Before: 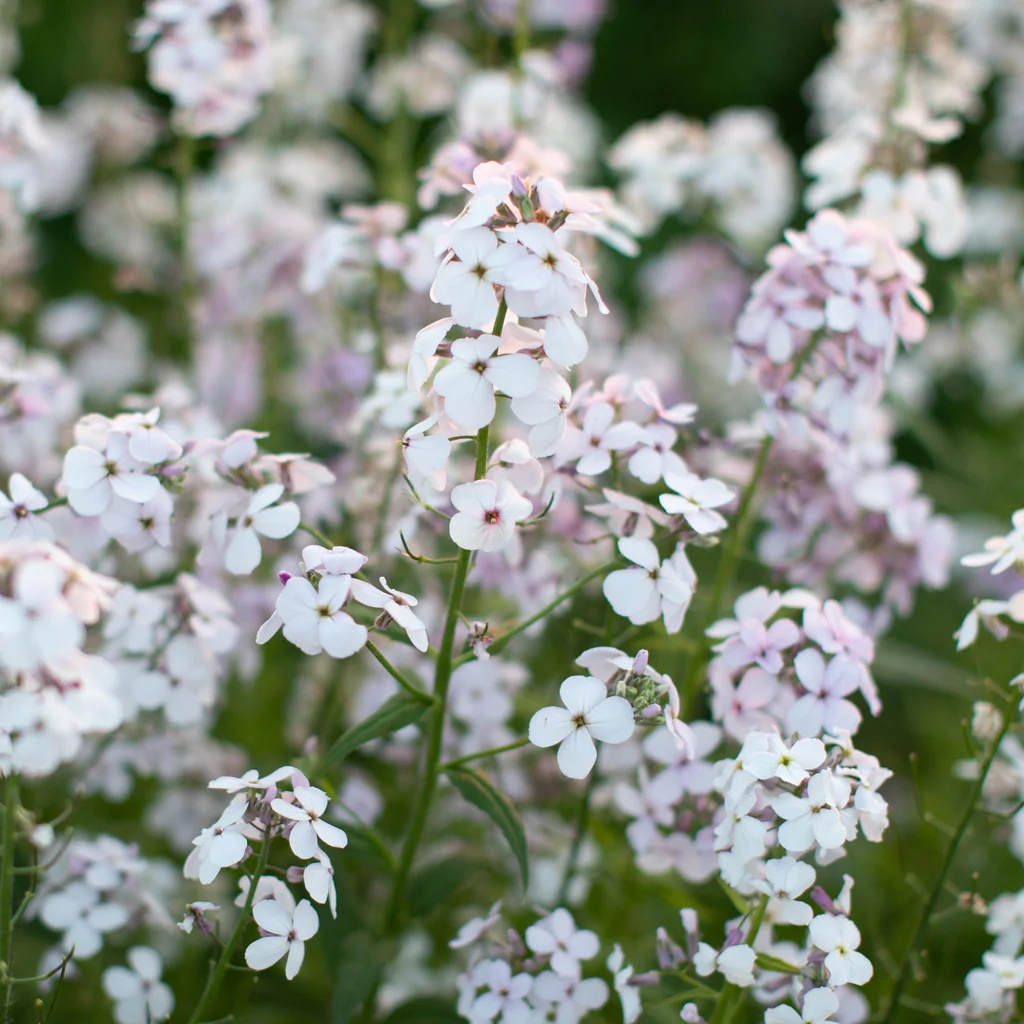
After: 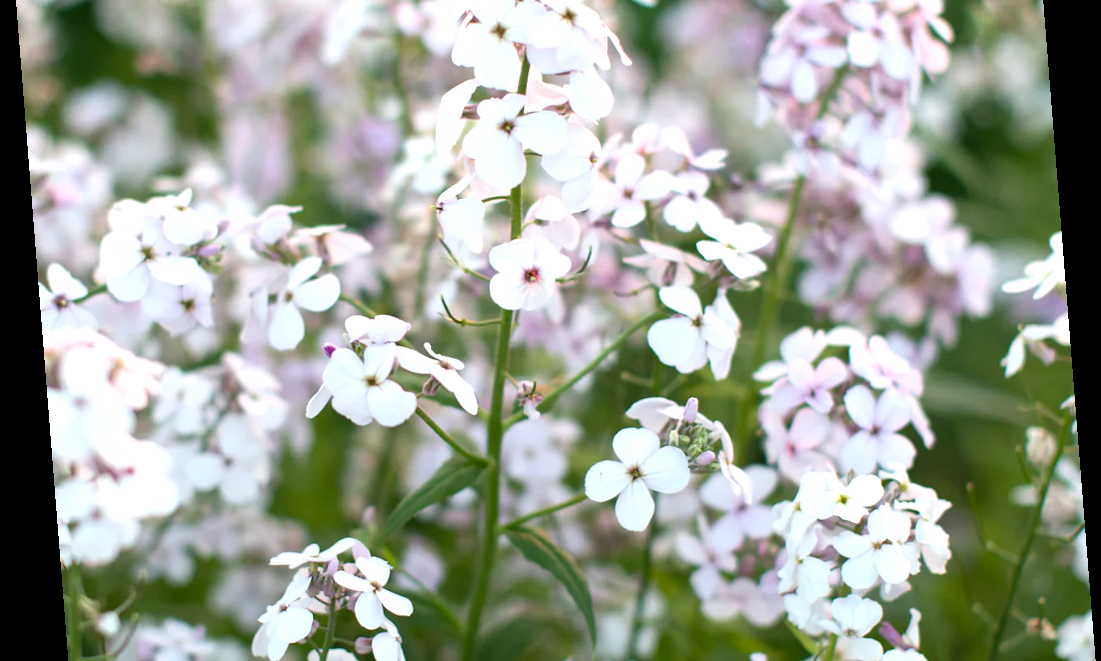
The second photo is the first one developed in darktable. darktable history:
exposure: black level correction 0.001, exposure 0.5 EV, compensate exposure bias true, compensate highlight preservation false
crop and rotate: top 25.357%, bottom 13.942%
rotate and perspective: rotation -4.2°, shear 0.006, automatic cropping off
